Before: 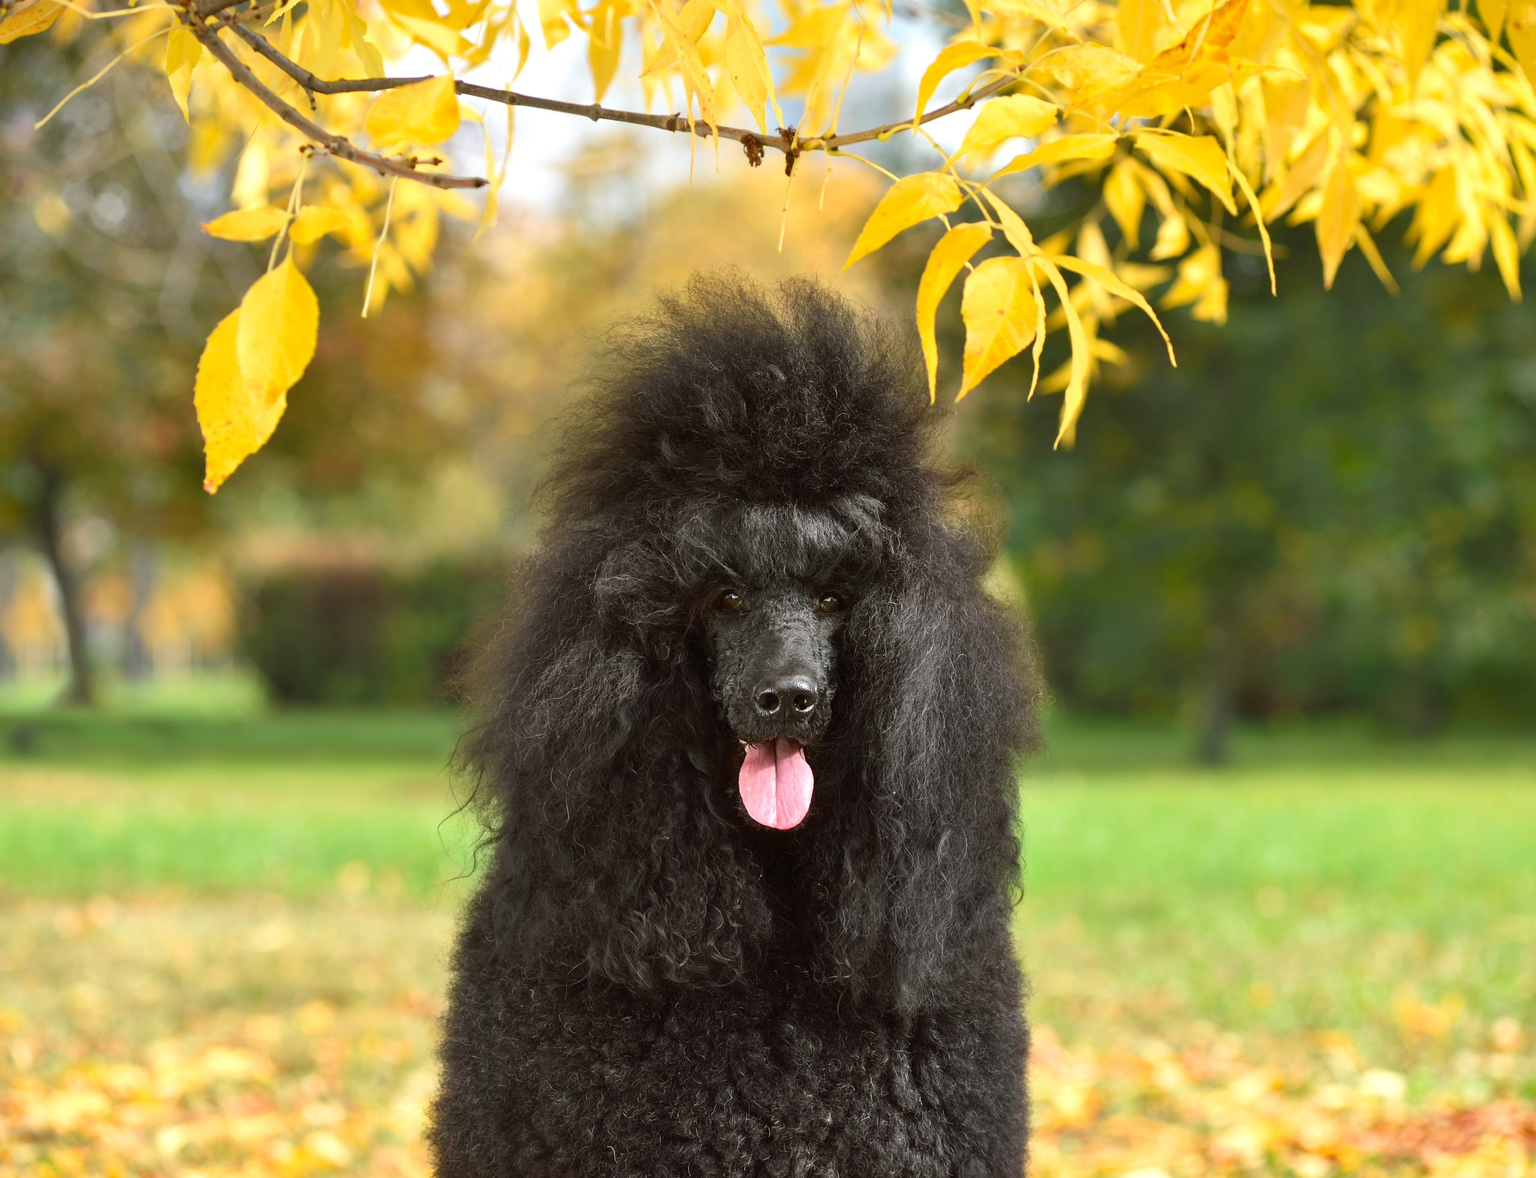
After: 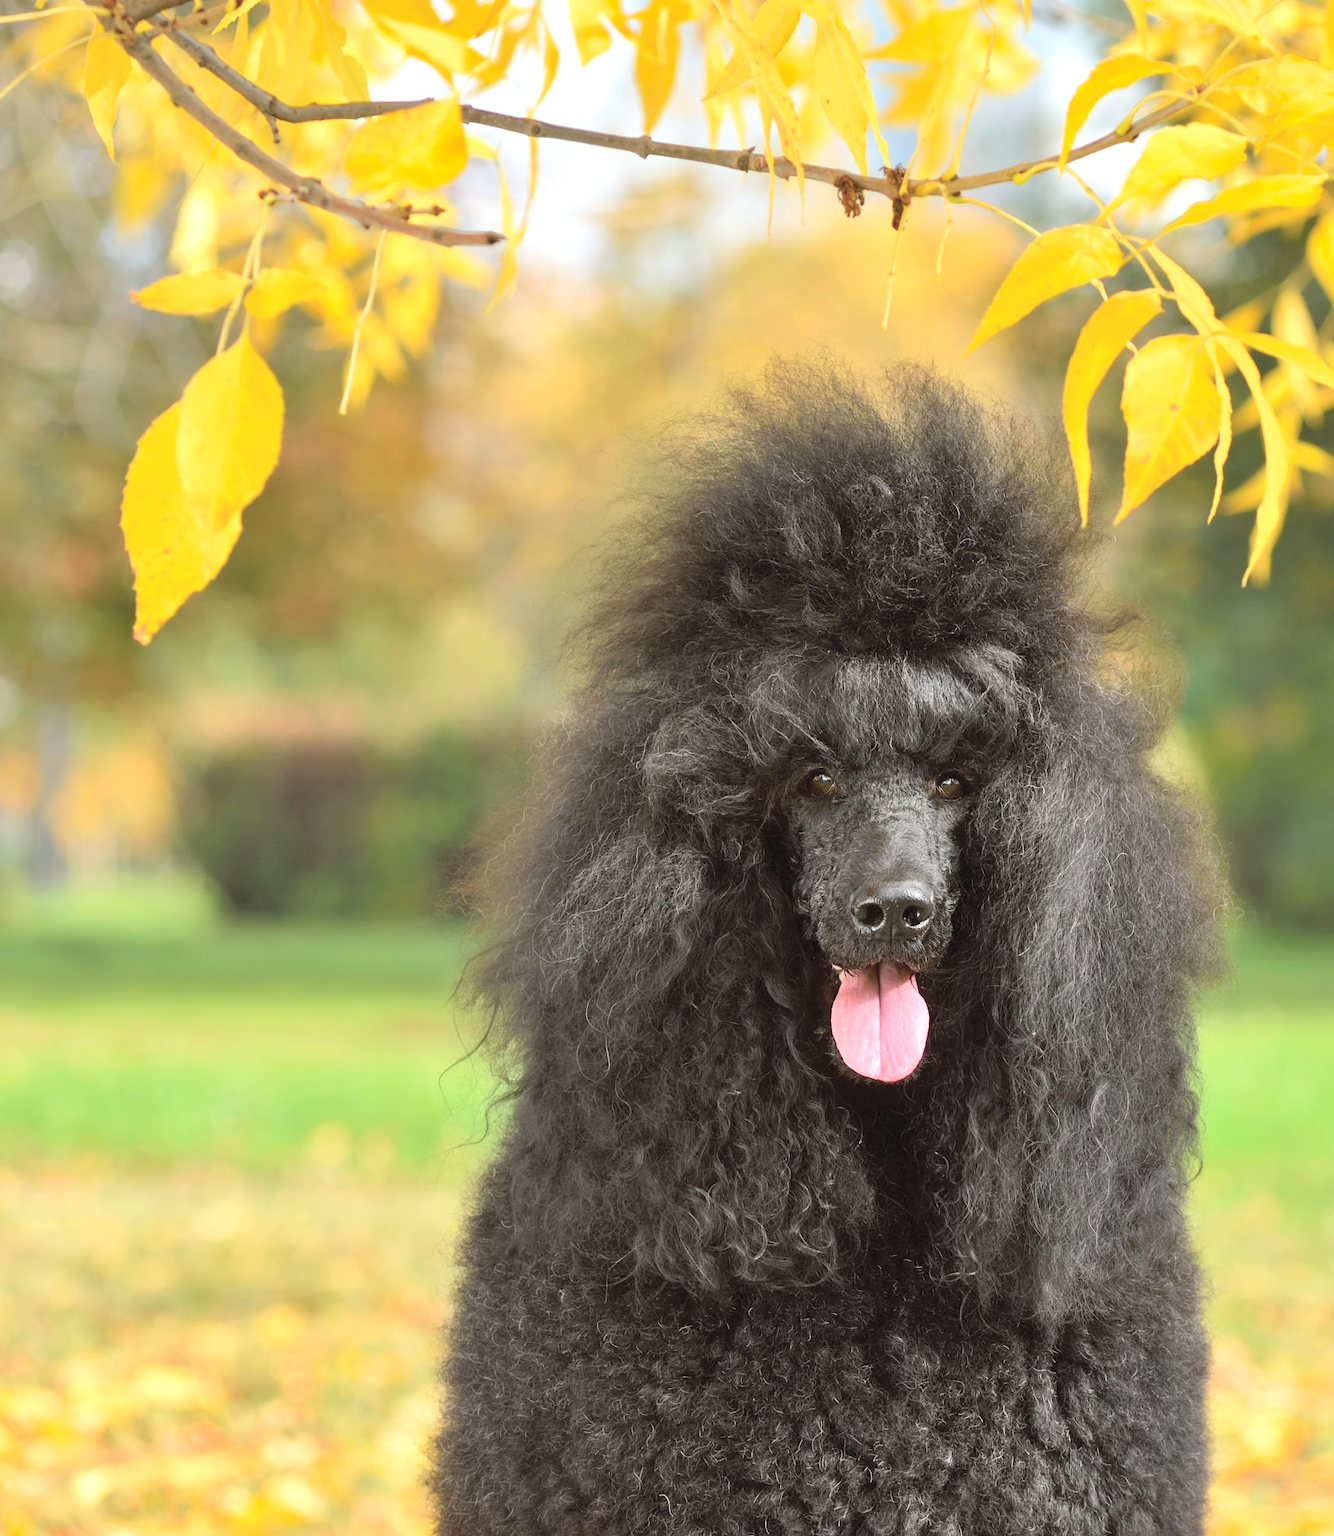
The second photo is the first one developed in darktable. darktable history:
crop and rotate: left 6.617%, right 26.717%
shadows and highlights: shadows -20, white point adjustment -2, highlights -35
global tonemap: drago (0.7, 100)
